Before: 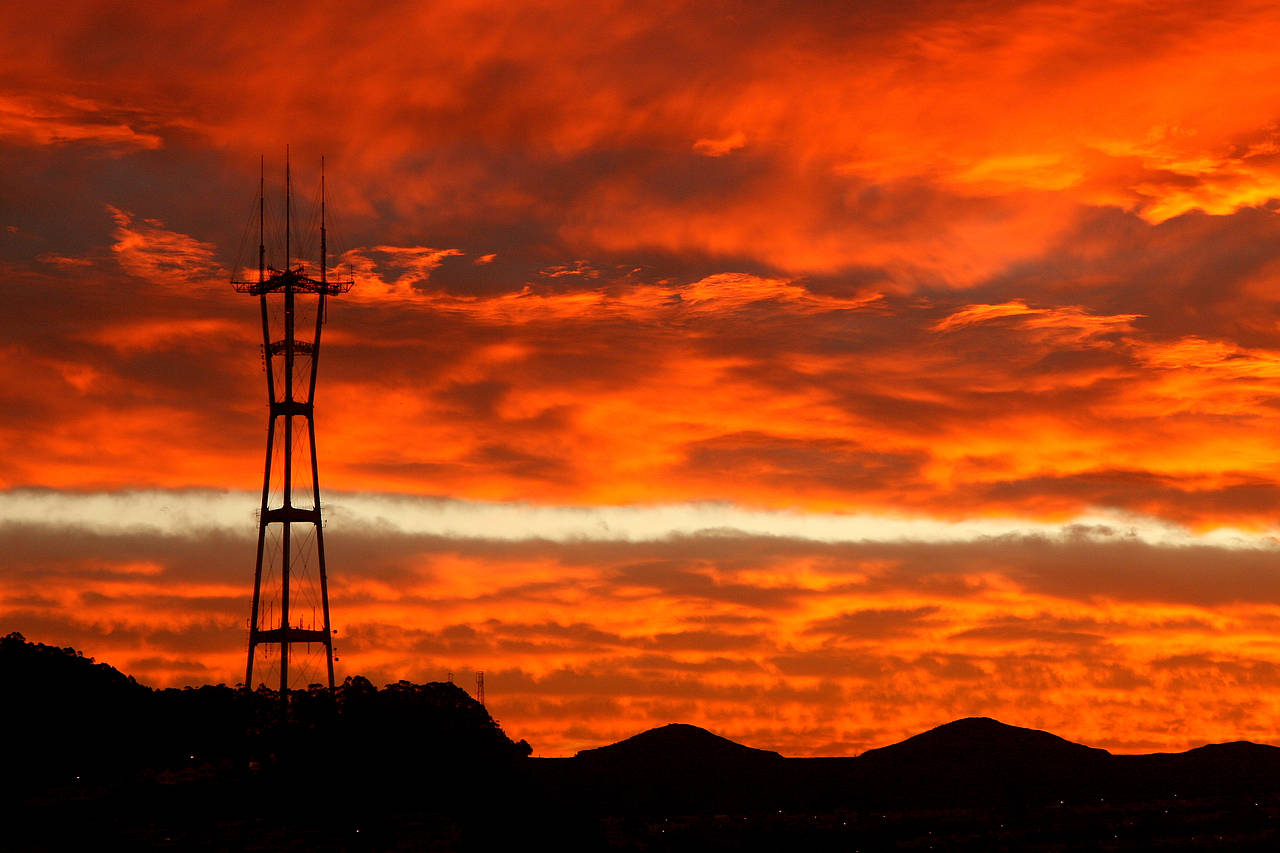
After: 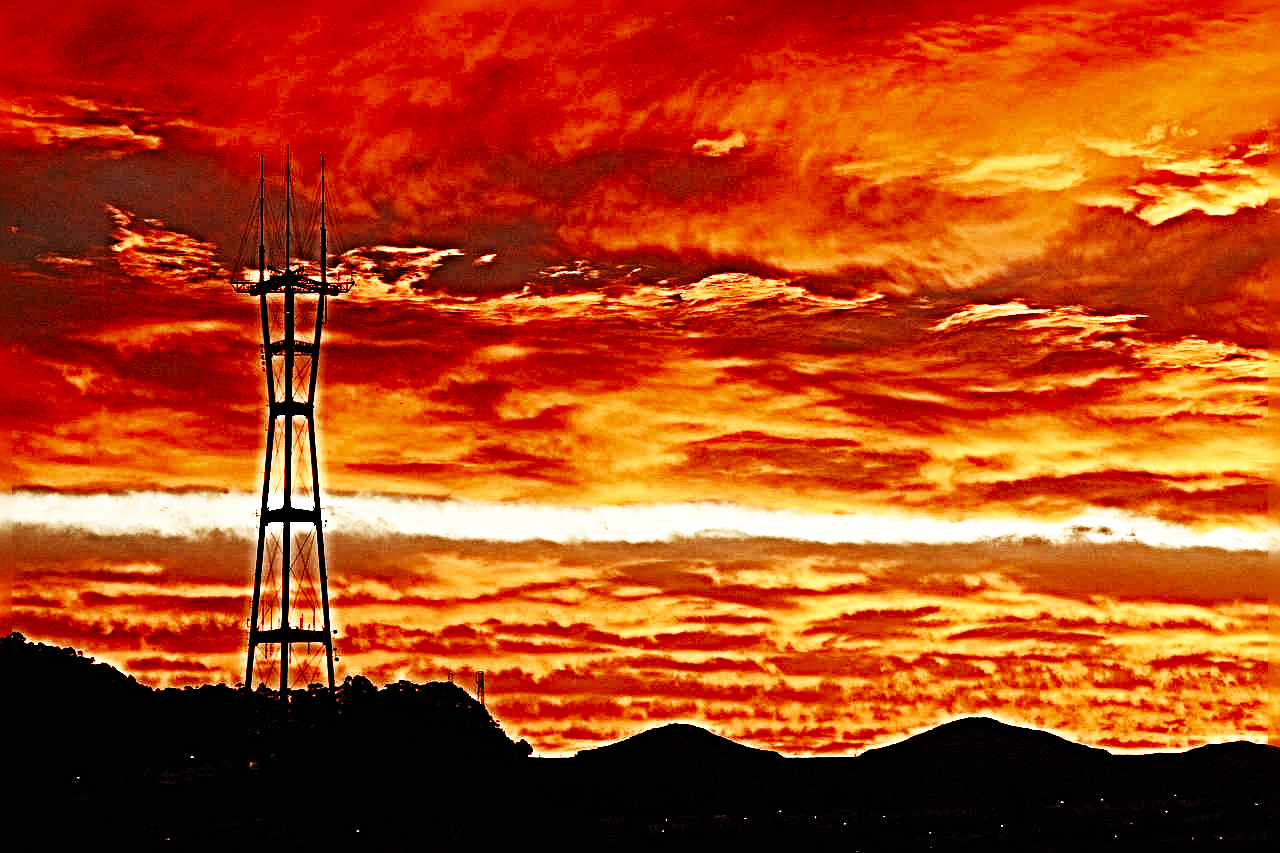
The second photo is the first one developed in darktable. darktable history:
color zones: curves: ch0 [(0, 0.5) (0.125, 0.4) (0.25, 0.5) (0.375, 0.4) (0.5, 0.4) (0.625, 0.35) (0.75, 0.35) (0.875, 0.5)]; ch1 [(0, 0.35) (0.125, 0.45) (0.25, 0.35) (0.375, 0.35) (0.5, 0.35) (0.625, 0.35) (0.75, 0.45) (0.875, 0.35)]; ch2 [(0, 0.6) (0.125, 0.5) (0.25, 0.5) (0.375, 0.6) (0.5, 0.6) (0.625, 0.5) (0.75, 0.5) (0.875, 0.5)]
sharpen: radius 6.3, amount 1.8, threshold 0
base curve: curves: ch0 [(0, 0) (0.007, 0.004) (0.027, 0.03) (0.046, 0.07) (0.207, 0.54) (0.442, 0.872) (0.673, 0.972) (1, 1)], preserve colors none
